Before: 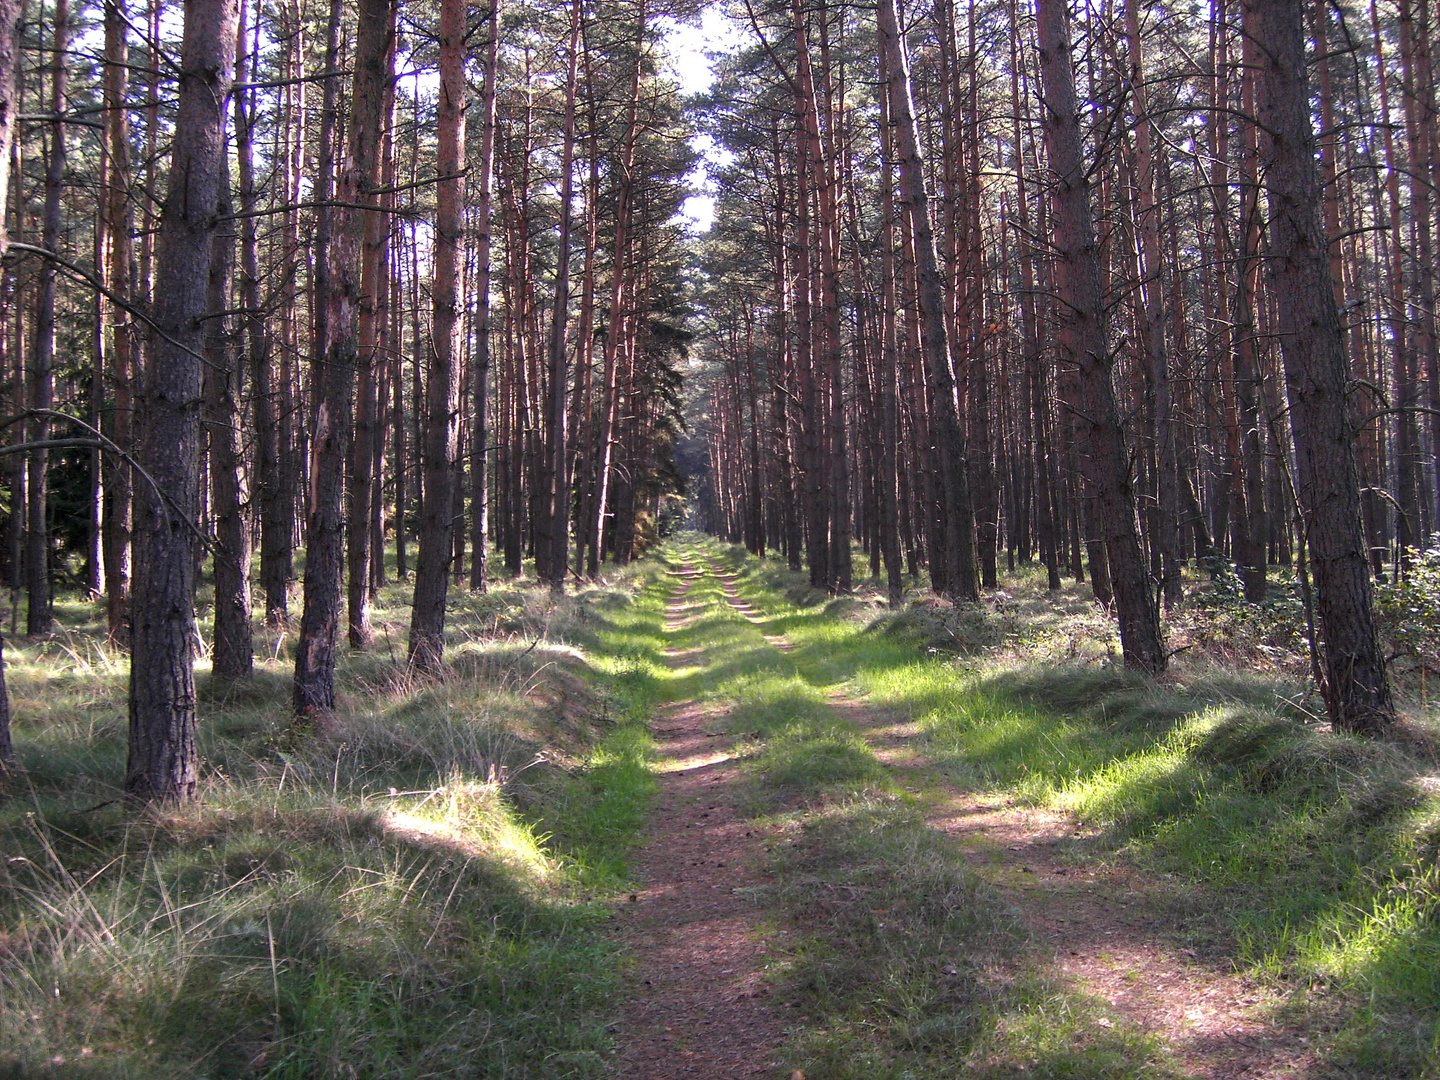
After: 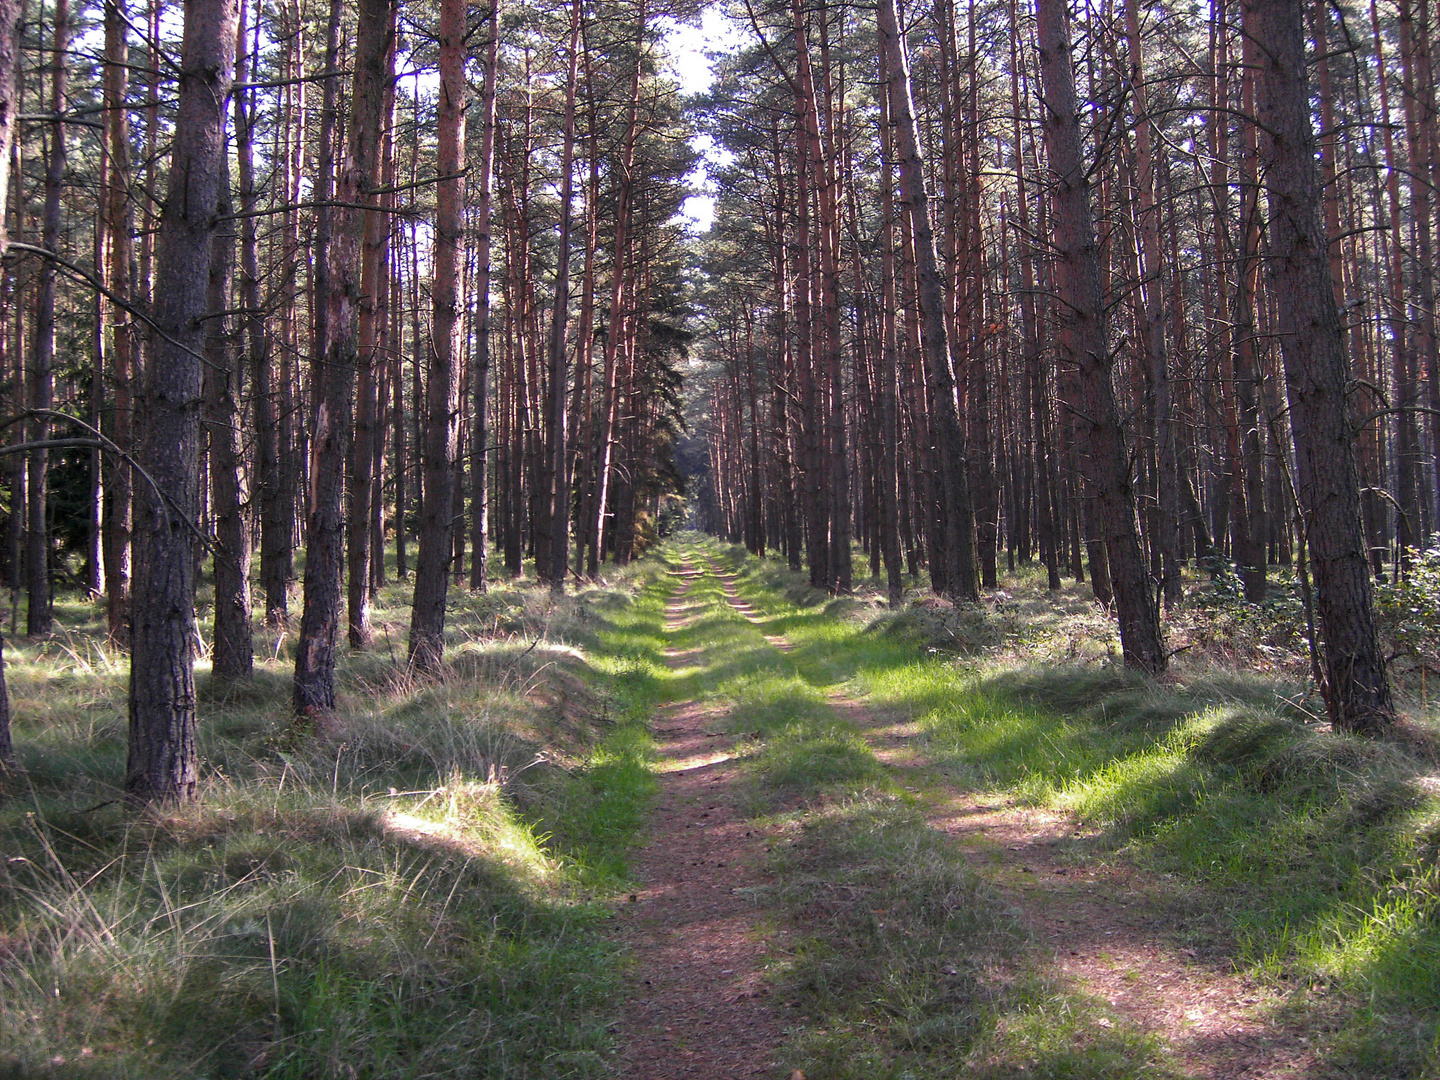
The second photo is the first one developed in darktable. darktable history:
color zones: curves: ch0 [(0, 0.444) (0.143, 0.442) (0.286, 0.441) (0.429, 0.441) (0.571, 0.441) (0.714, 0.441) (0.857, 0.442) (1, 0.444)]
white balance: emerald 1
